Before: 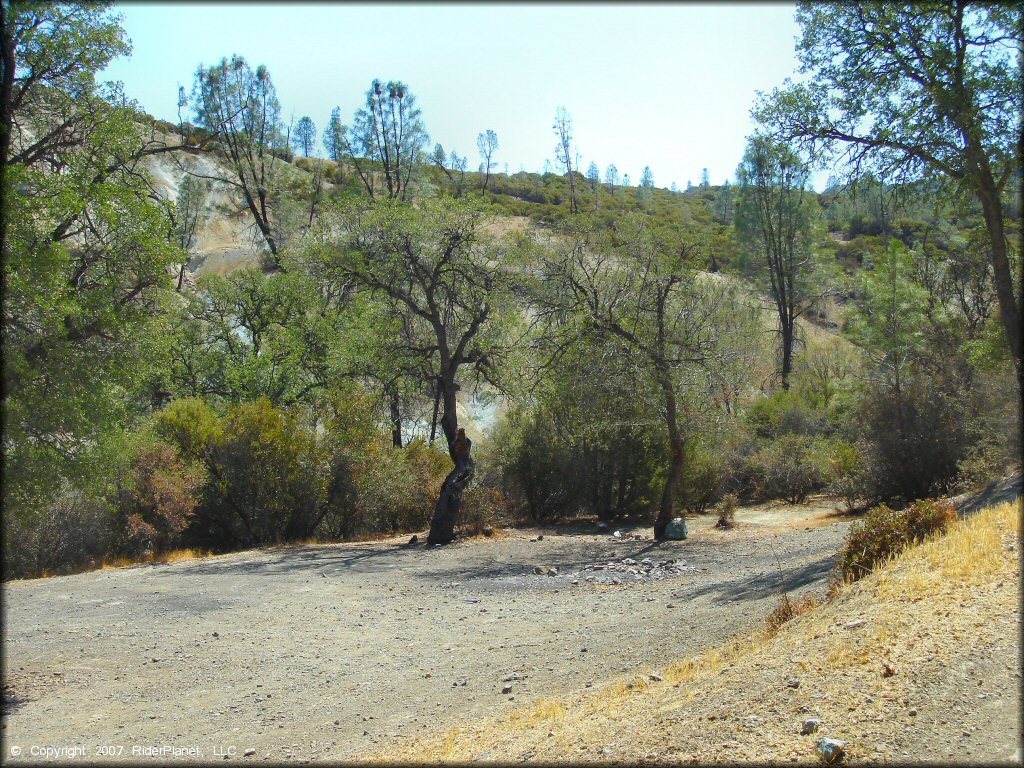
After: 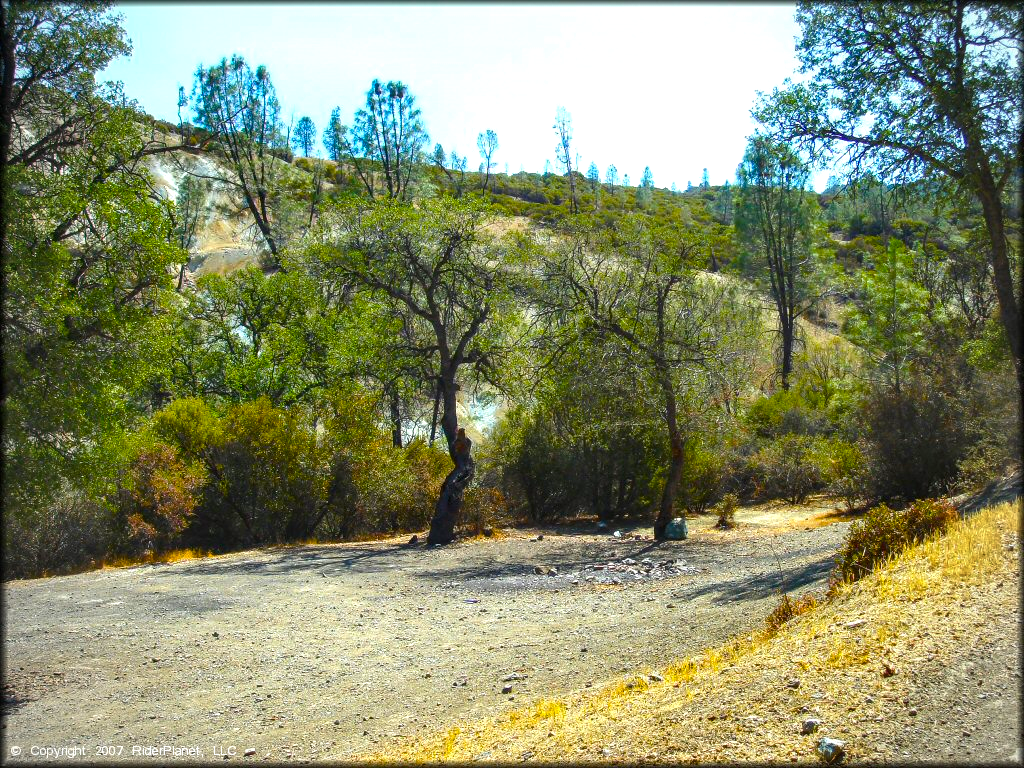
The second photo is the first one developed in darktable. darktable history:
vignetting: fall-off radius 45%, brightness -0.33
color balance rgb: linear chroma grading › global chroma 9%, perceptual saturation grading › global saturation 36%, perceptual saturation grading › shadows 35%, perceptual brilliance grading › global brilliance 15%, perceptual brilliance grading › shadows -35%, global vibrance 15%
local contrast: on, module defaults
